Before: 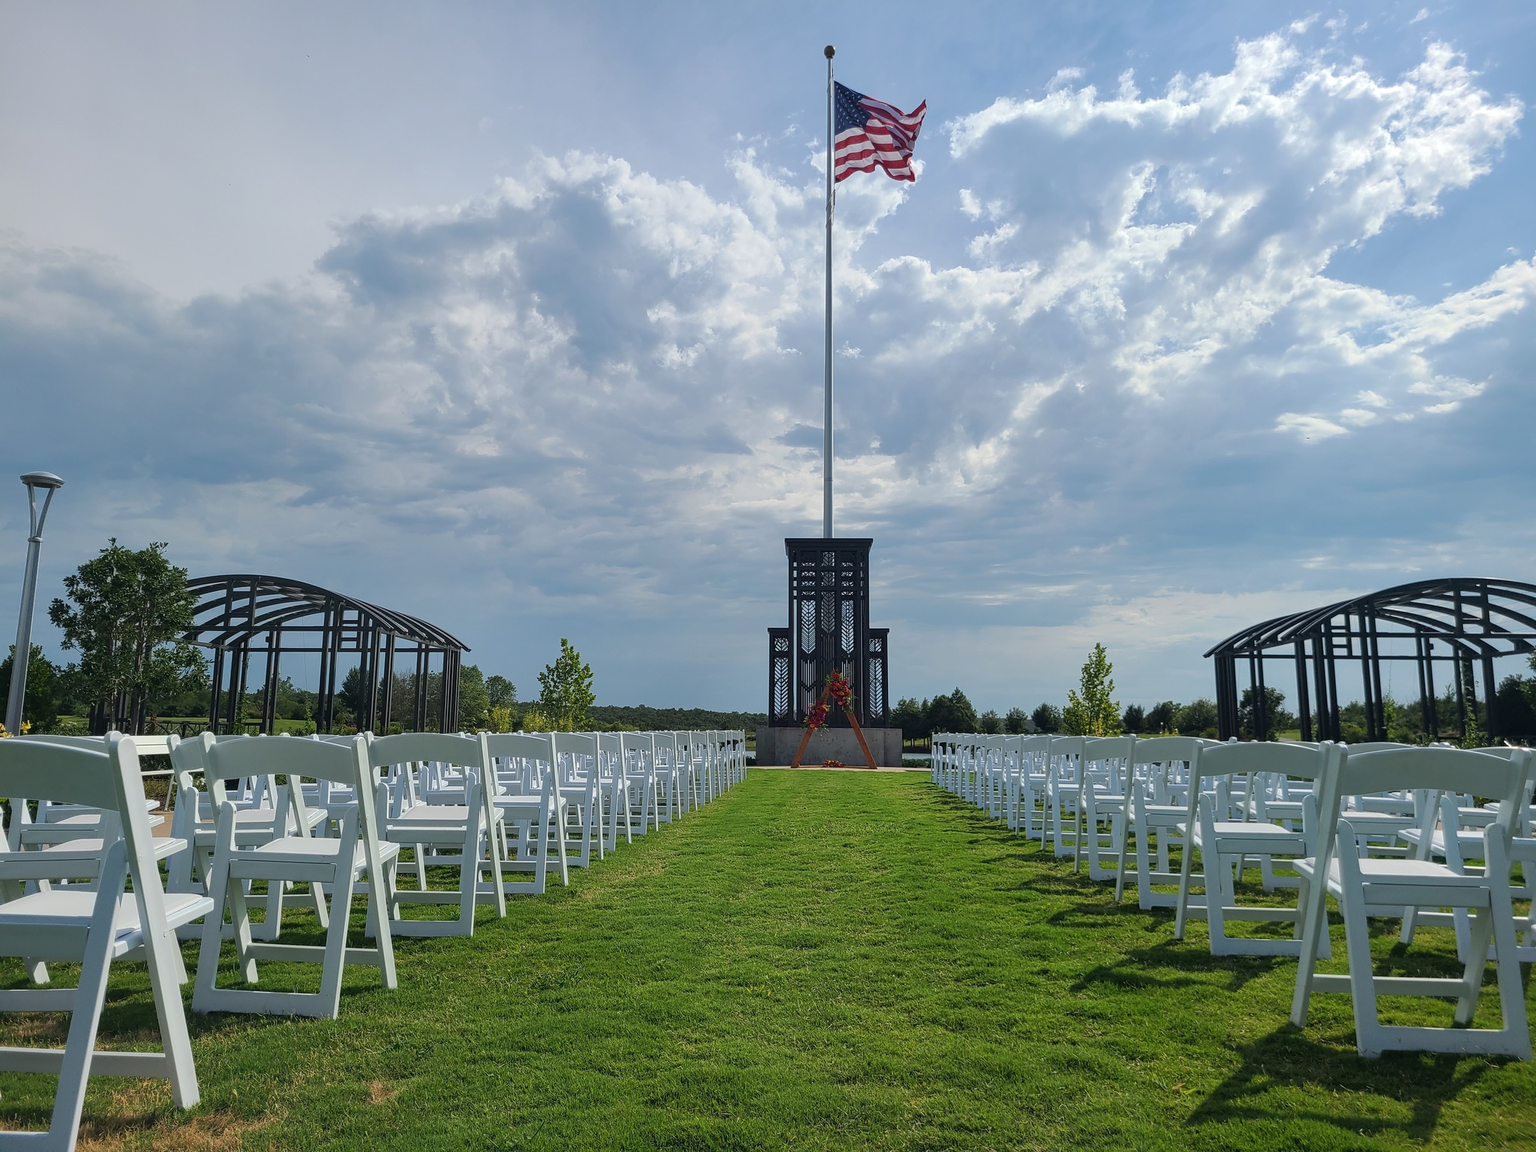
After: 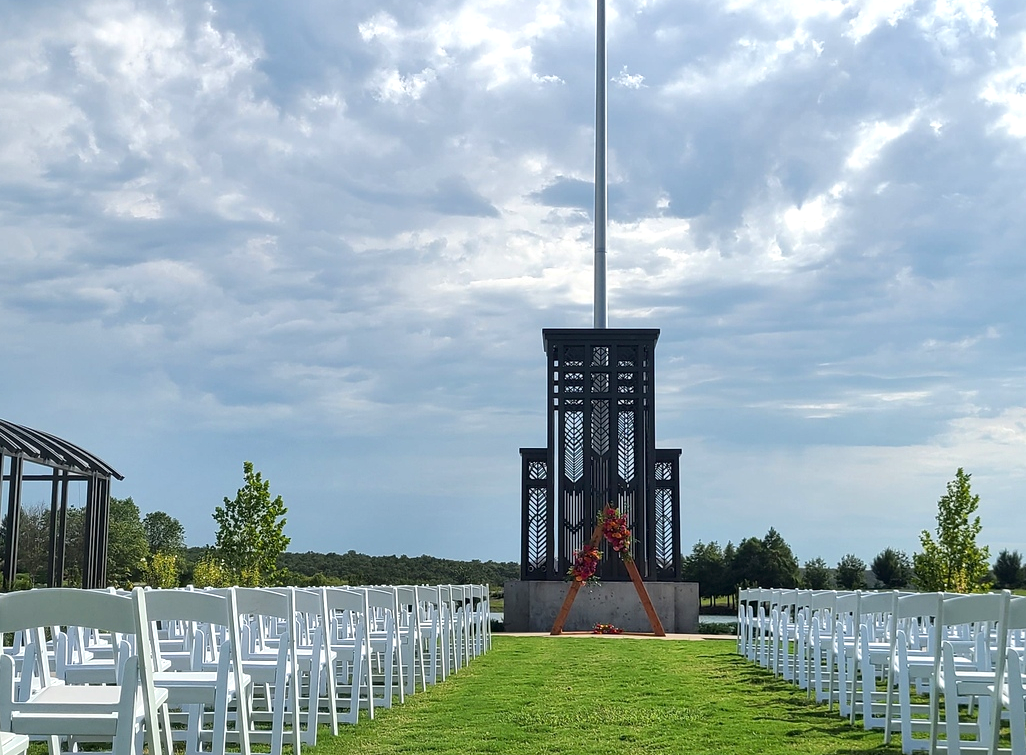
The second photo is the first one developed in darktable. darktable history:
crop: left 24.645%, top 25.36%, right 25.247%, bottom 25.421%
local contrast: mode bilateral grid, contrast 25, coarseness 49, detail 124%, midtone range 0.2
exposure: black level correction 0.001, exposure 0.5 EV, compensate exposure bias true, compensate highlight preservation false
